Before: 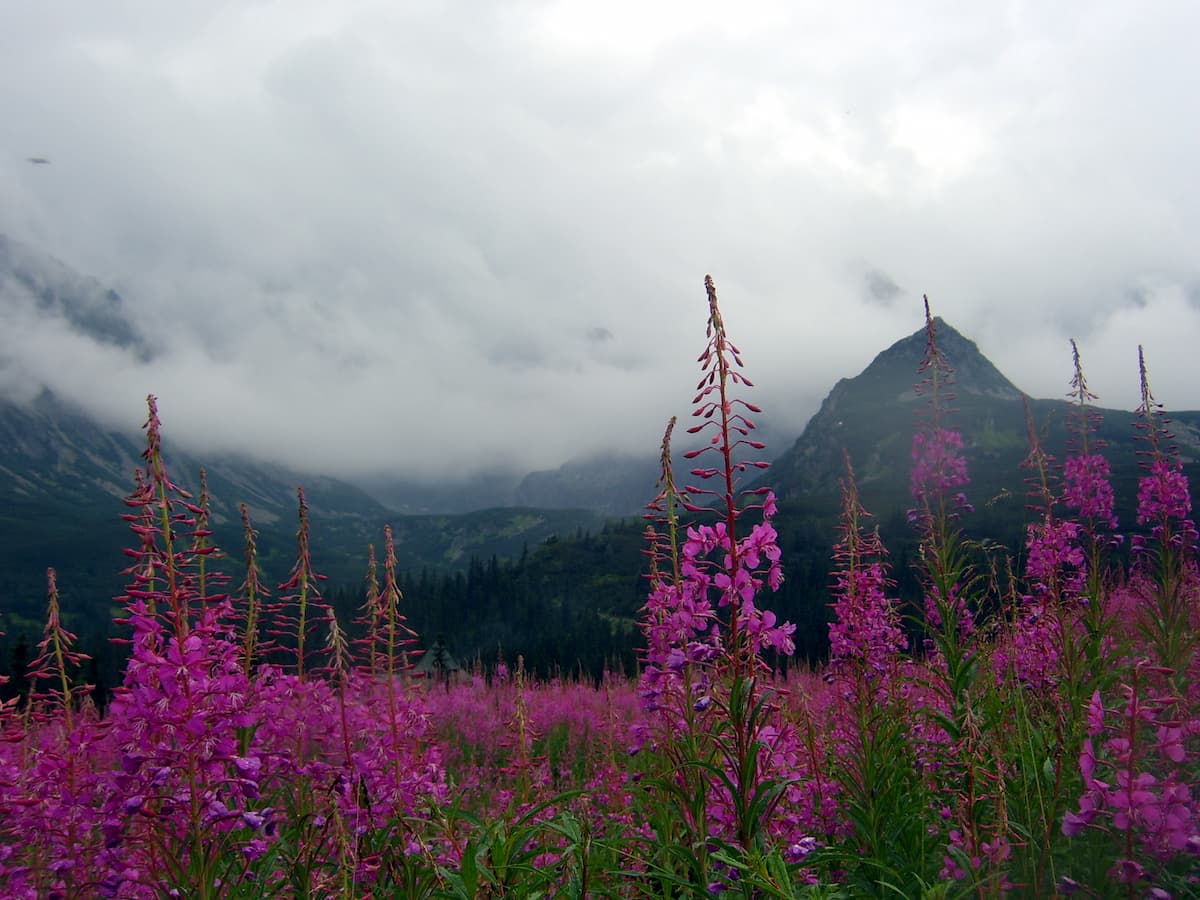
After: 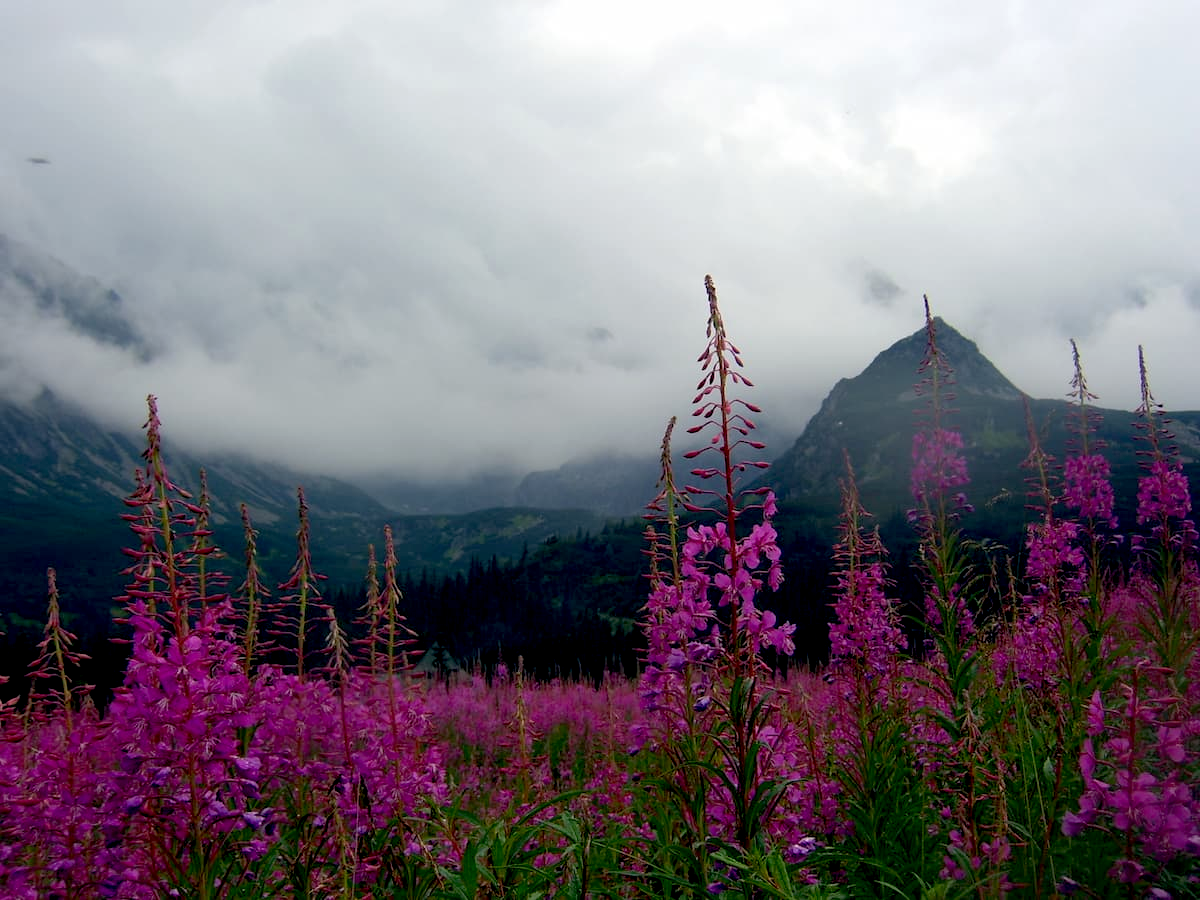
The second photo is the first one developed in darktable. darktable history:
exposure: black level correction 0.012, compensate highlight preservation false
base curve: curves: ch0 [(0, 0) (0.472, 0.455) (1, 1)], preserve colors none
